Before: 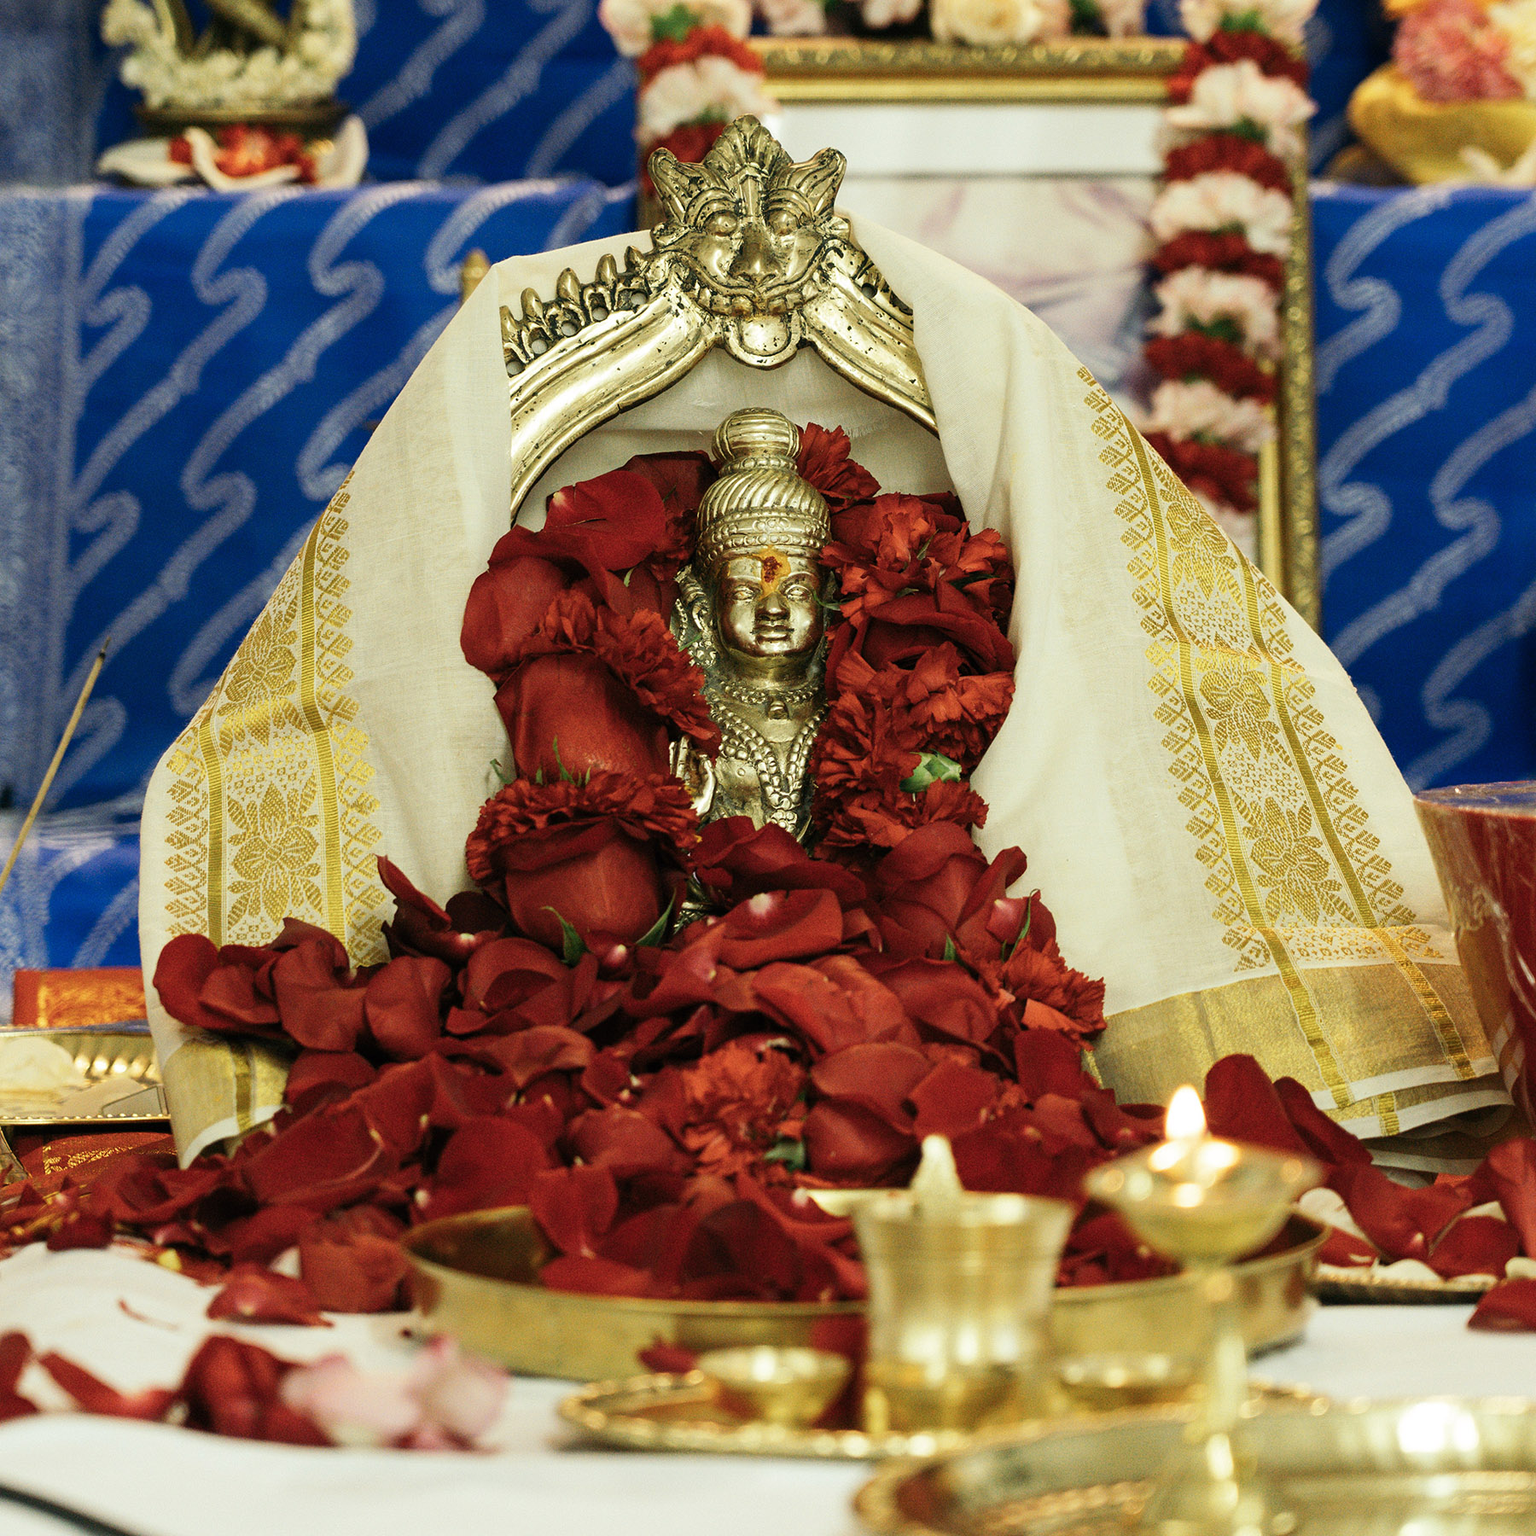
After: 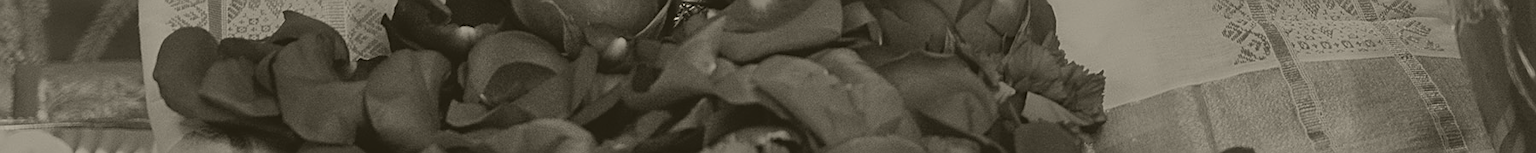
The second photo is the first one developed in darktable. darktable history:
shadows and highlights: soften with gaussian
colorize: hue 41.44°, saturation 22%, source mix 60%, lightness 10.61%
crop and rotate: top 59.084%, bottom 30.916%
sharpen: on, module defaults
